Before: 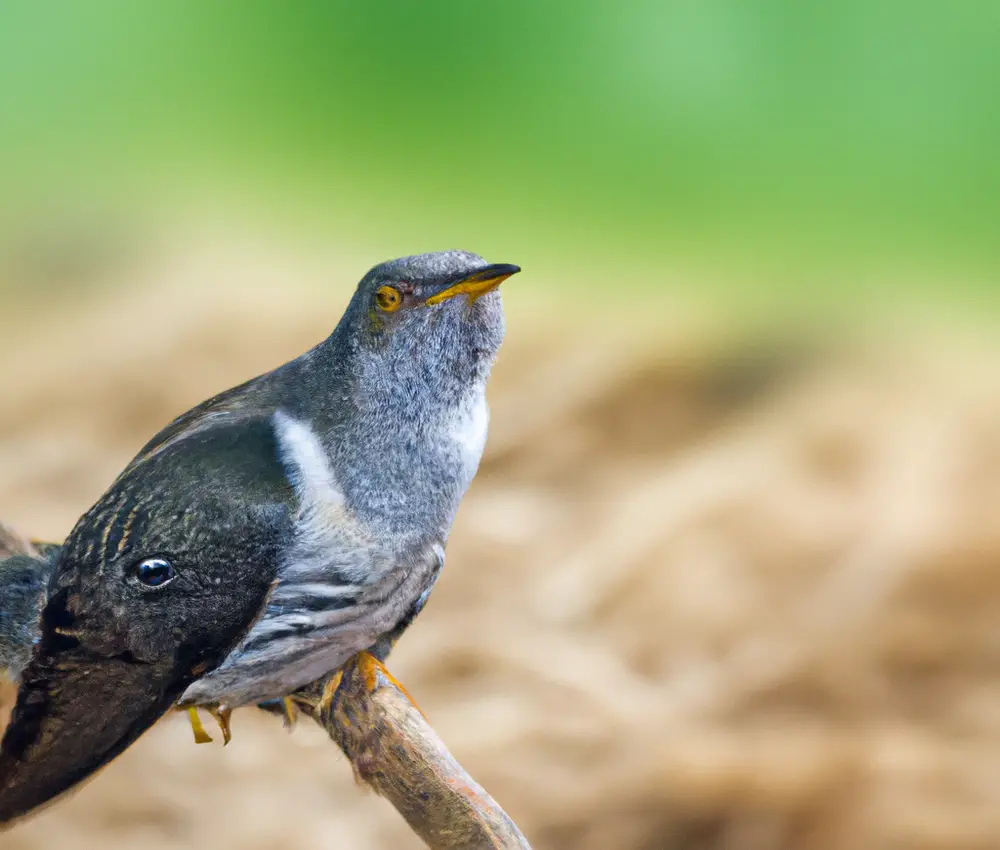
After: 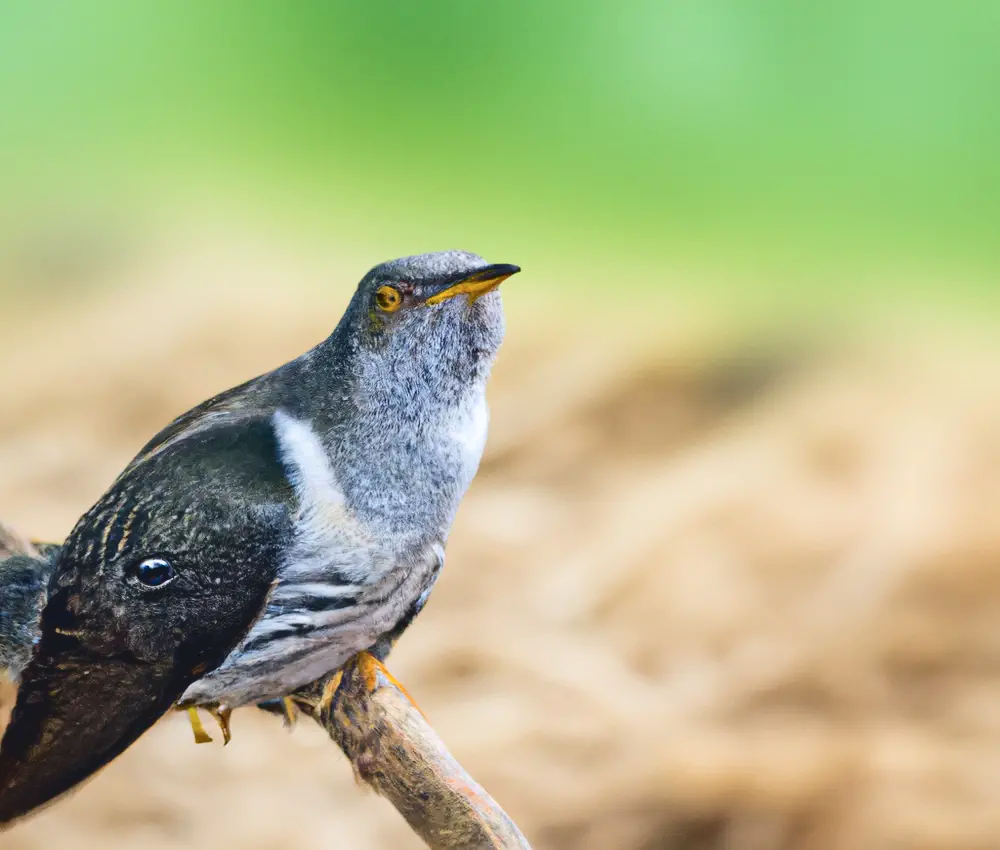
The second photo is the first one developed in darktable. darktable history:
tone curve: curves: ch0 [(0, 0) (0.003, 0.077) (0.011, 0.078) (0.025, 0.078) (0.044, 0.08) (0.069, 0.088) (0.1, 0.102) (0.136, 0.12) (0.177, 0.148) (0.224, 0.191) (0.277, 0.261) (0.335, 0.335) (0.399, 0.419) (0.468, 0.522) (0.543, 0.611) (0.623, 0.702) (0.709, 0.779) (0.801, 0.855) (0.898, 0.918) (1, 1)], color space Lab, independent channels, preserve colors none
